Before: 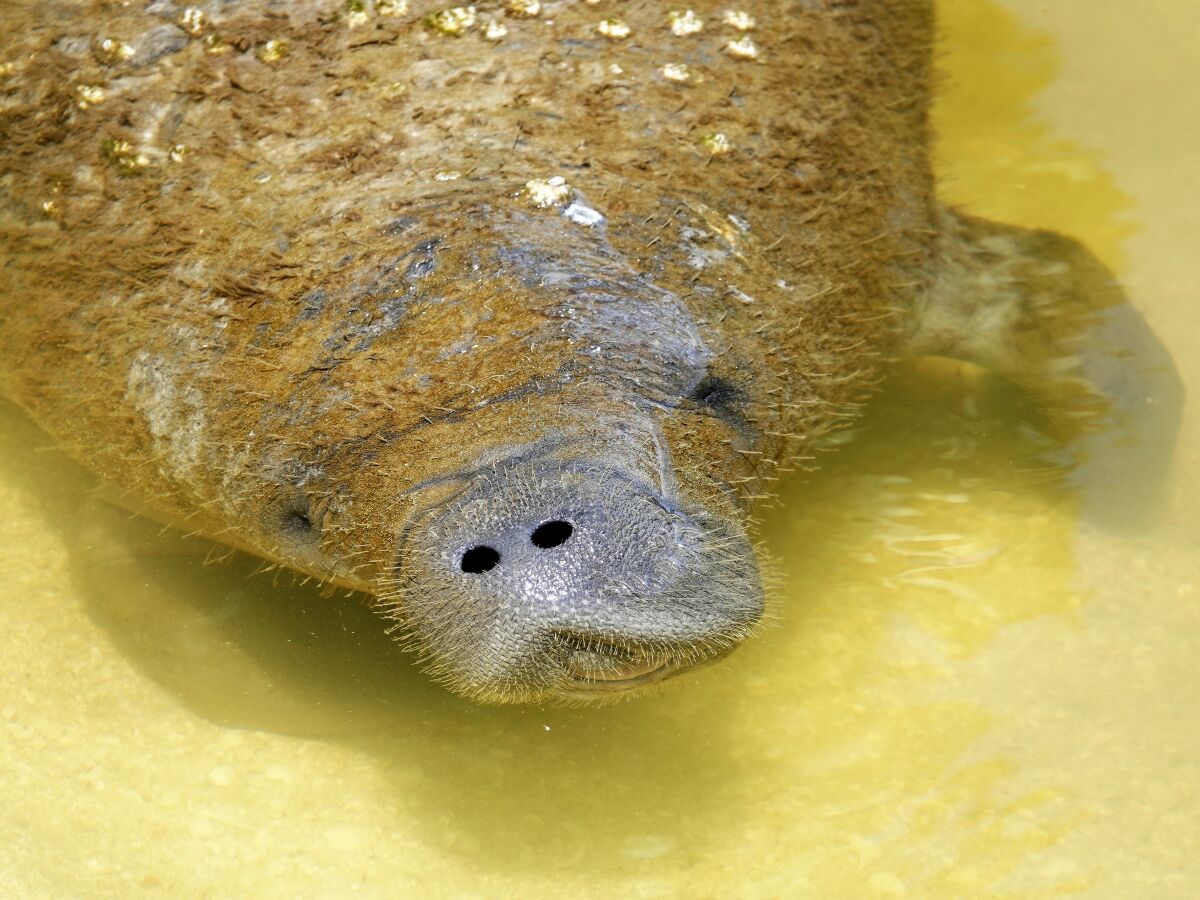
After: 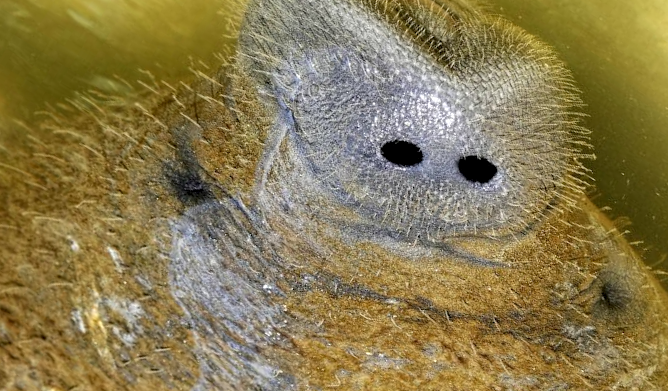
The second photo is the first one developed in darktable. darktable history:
crop and rotate: angle 148.4°, left 9.147%, top 15.671%, right 4.452%, bottom 16.918%
local contrast: highlights 102%, shadows 103%, detail 131%, midtone range 0.2
